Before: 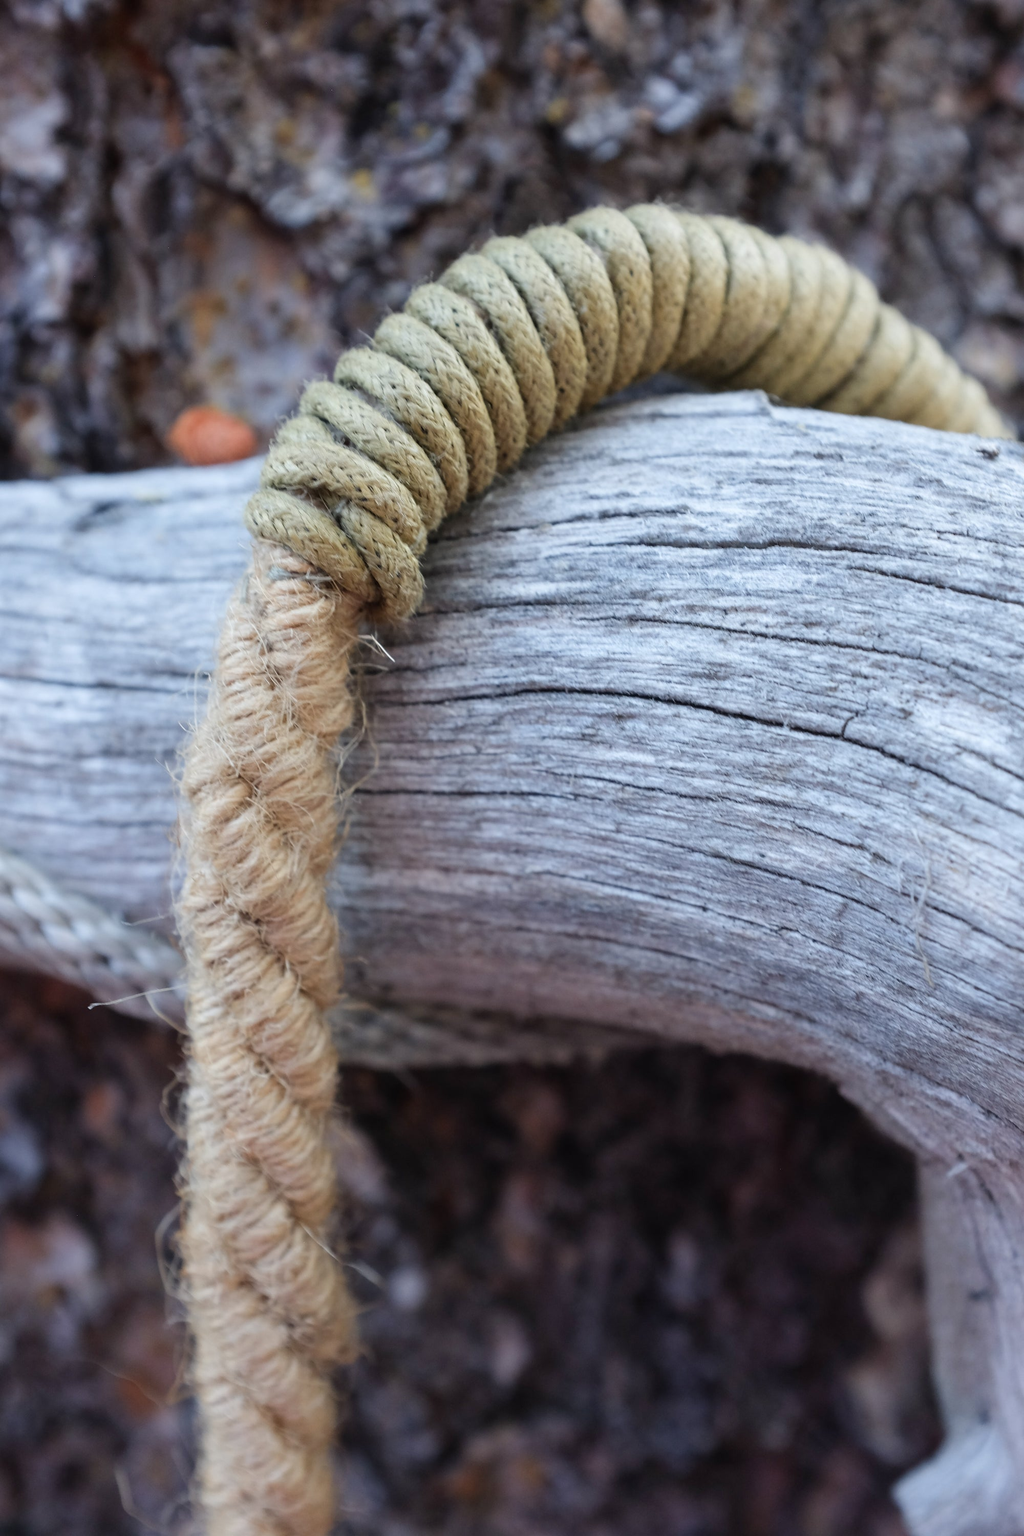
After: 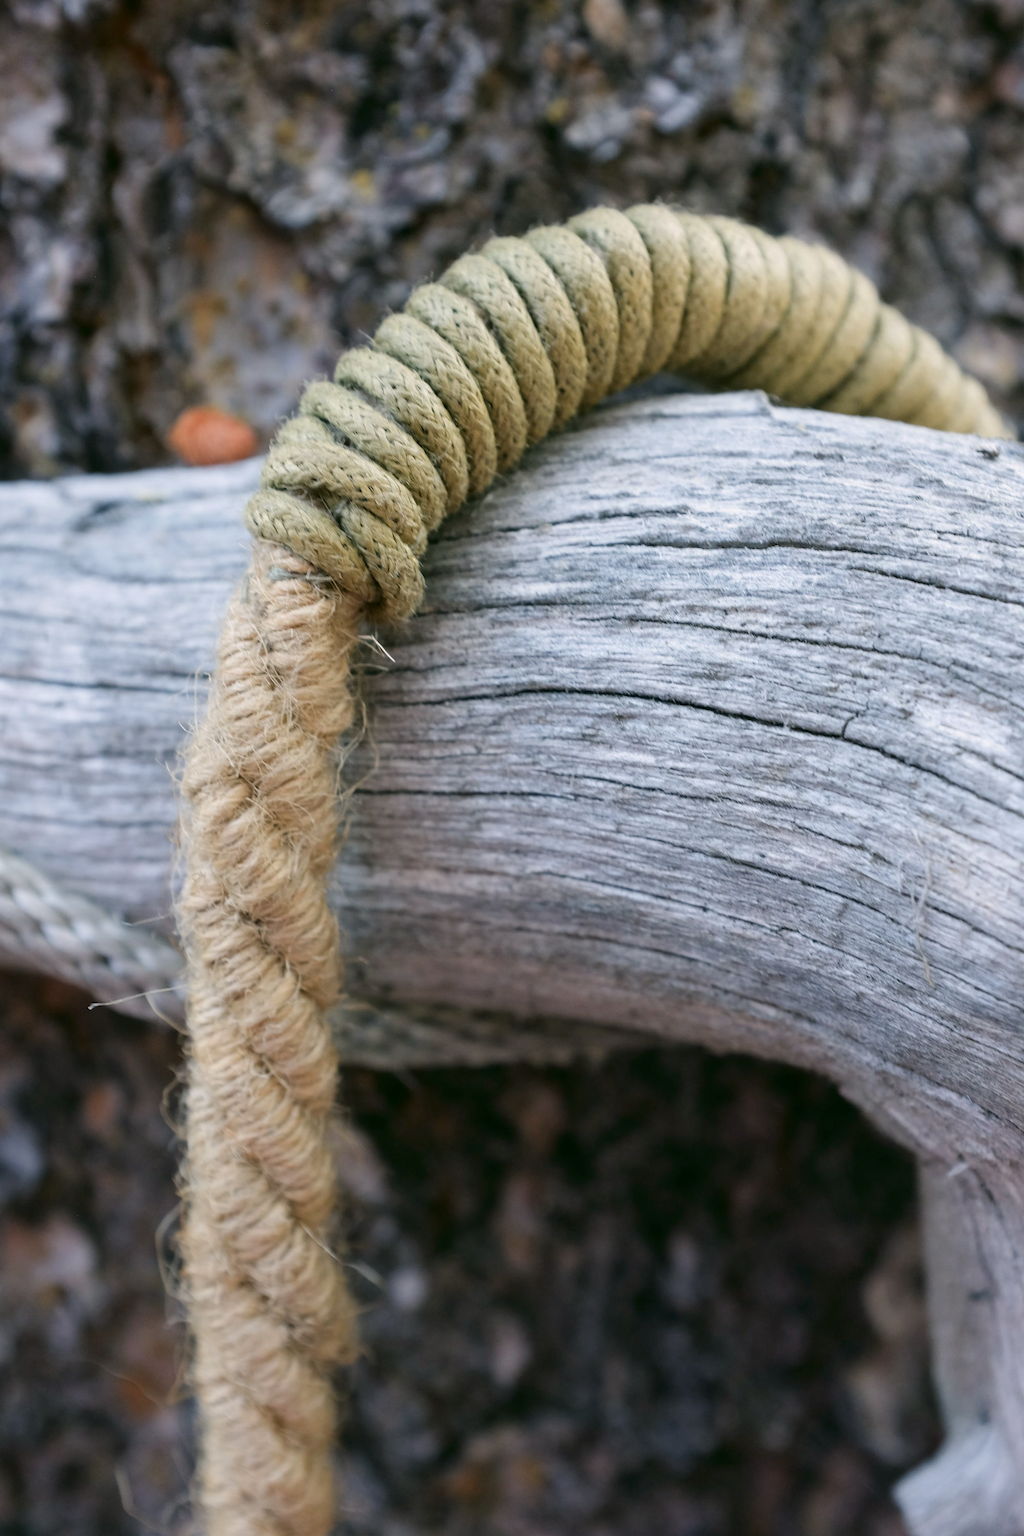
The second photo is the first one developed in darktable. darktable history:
color correction: highlights a* 4.19, highlights b* 4.94, shadows a* -6.96, shadows b* 5.08
